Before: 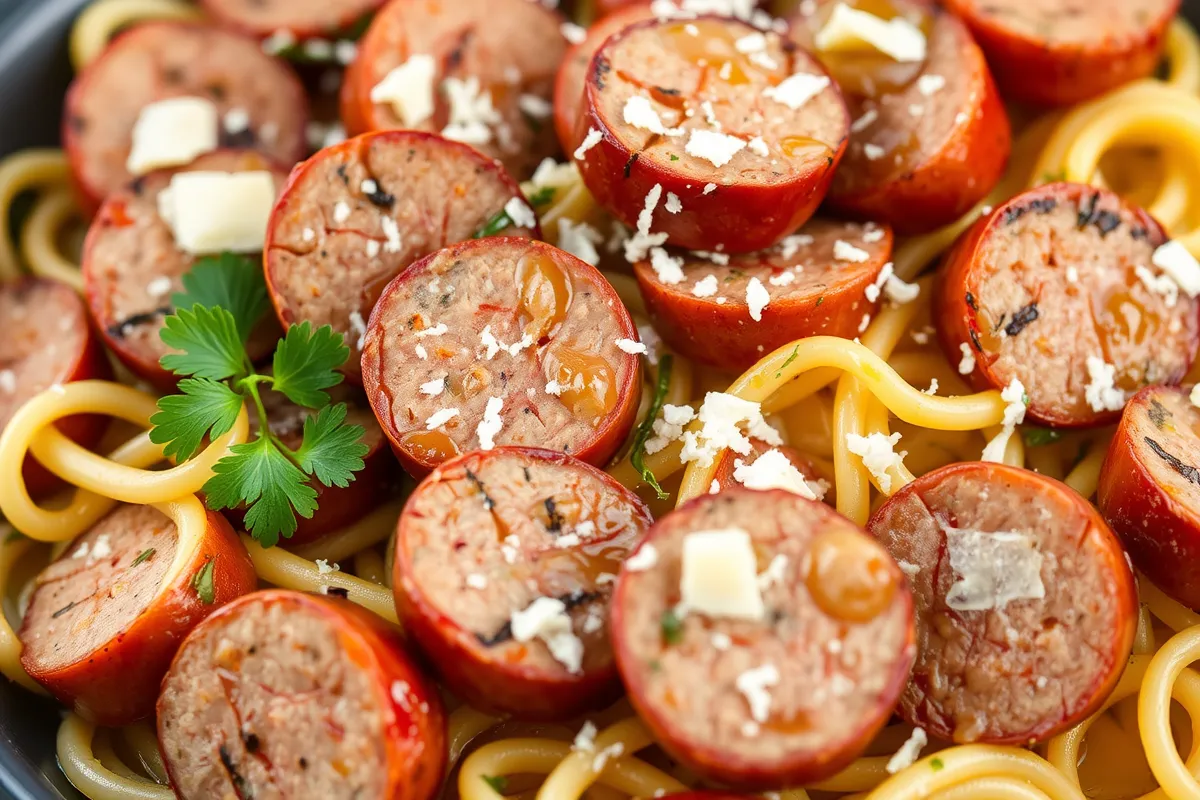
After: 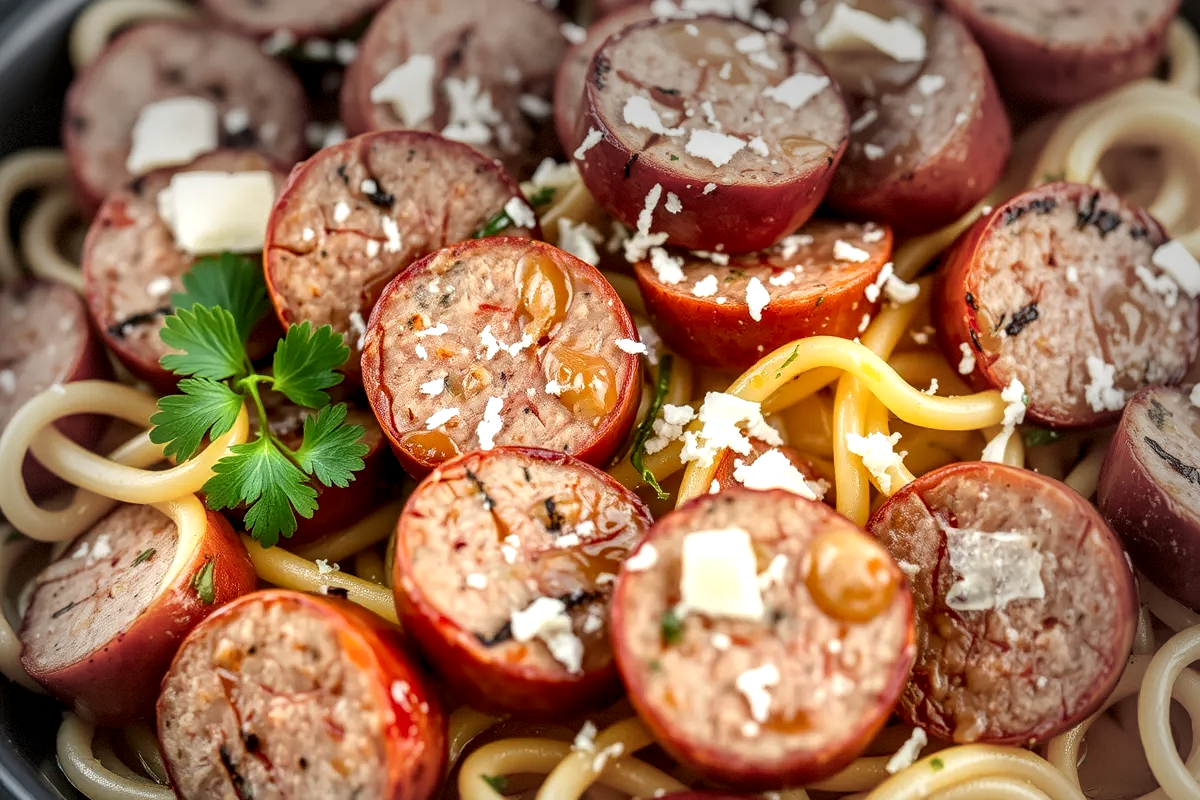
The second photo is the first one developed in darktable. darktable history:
levels: levels [0, 0.492, 0.984]
local contrast: detail 150%
vignetting: fall-off start 52.98%, center (-0.029, 0.245), automatic ratio true, width/height ratio 1.312, shape 0.224, dithering 8-bit output
